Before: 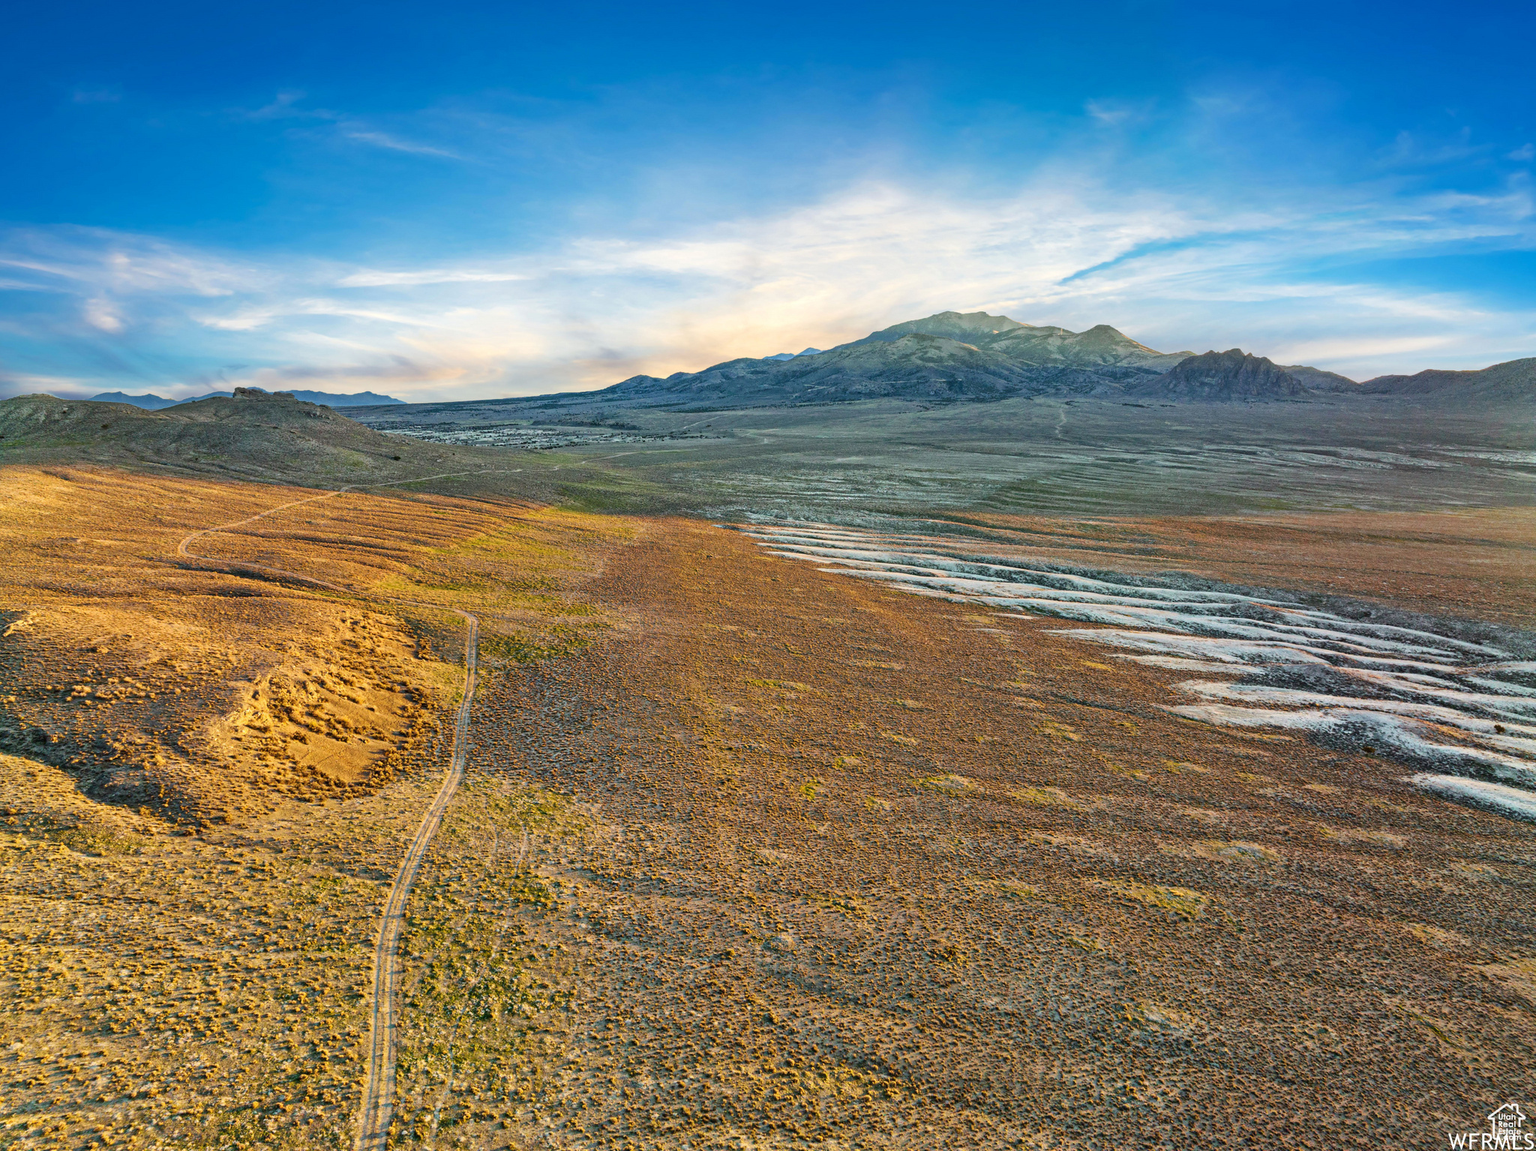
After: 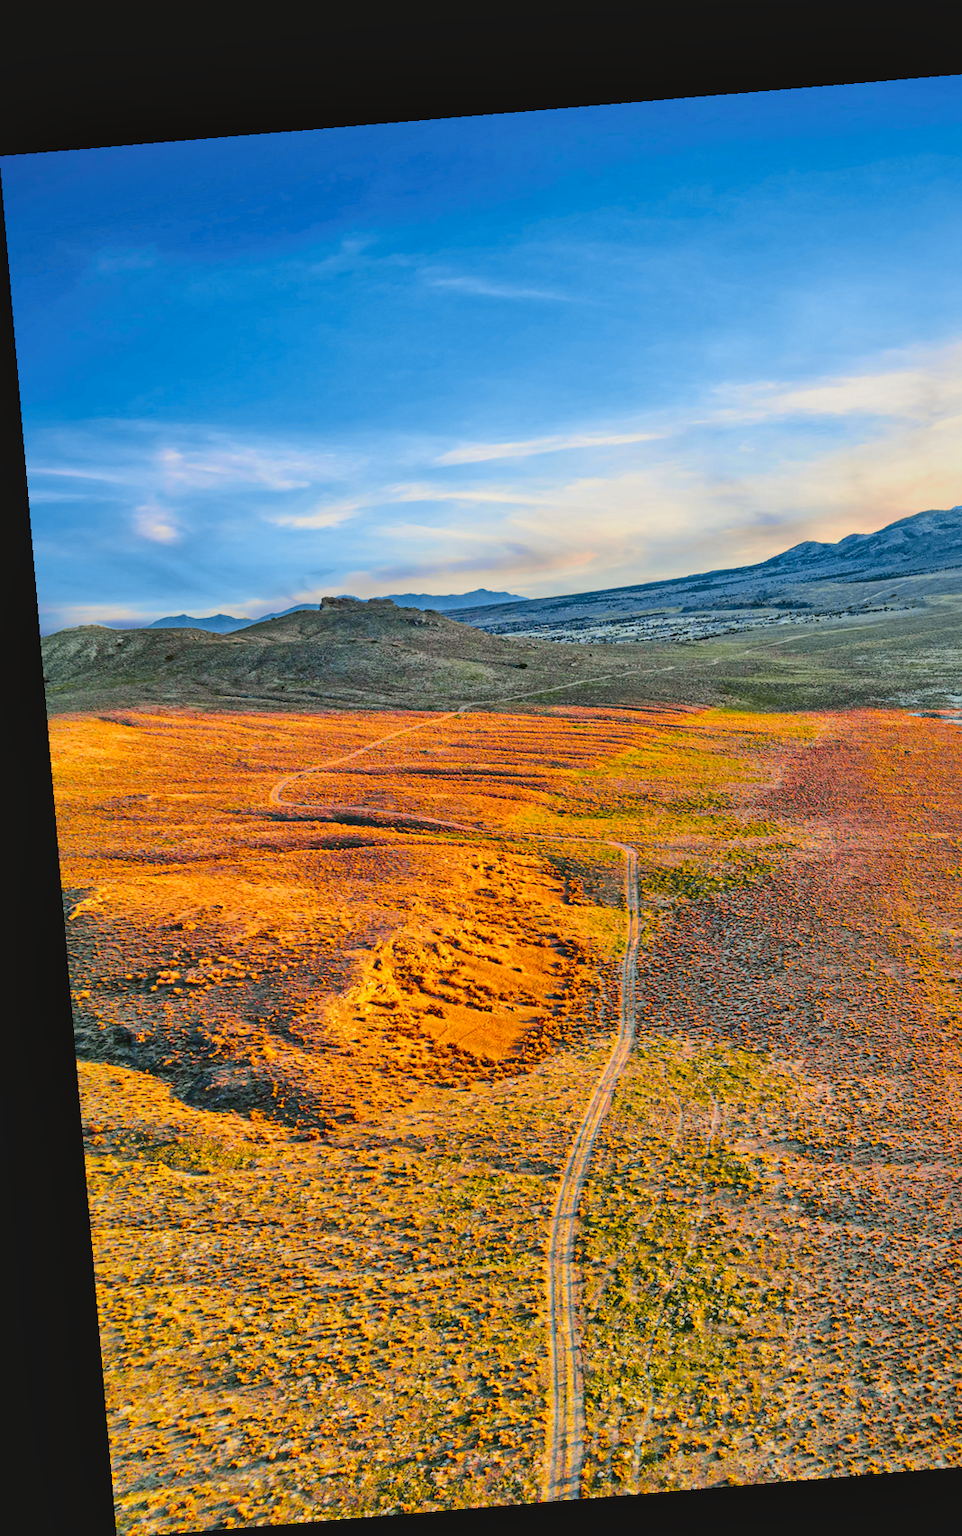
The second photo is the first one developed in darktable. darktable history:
tone curve: curves: ch0 [(0, 0) (0.23, 0.189) (0.486, 0.52) (0.822, 0.825) (0.994, 0.955)]; ch1 [(0, 0) (0.226, 0.261) (0.379, 0.442) (0.469, 0.468) (0.495, 0.498) (0.514, 0.509) (0.561, 0.603) (0.59, 0.656) (1, 1)]; ch2 [(0, 0) (0.269, 0.299) (0.459, 0.43) (0.498, 0.5) (0.523, 0.52) (0.586, 0.569) (0.635, 0.617) (0.659, 0.681) (0.718, 0.764) (1, 1)], color space Lab, independent channels, preserve colors none
local contrast: mode bilateral grid, contrast 20, coarseness 50, detail 144%, midtone range 0.2
crop and rotate: left 0%, top 0%, right 50.845%
contrast brightness saturation: contrast -0.19, saturation 0.19
rotate and perspective: rotation -4.86°, automatic cropping off
